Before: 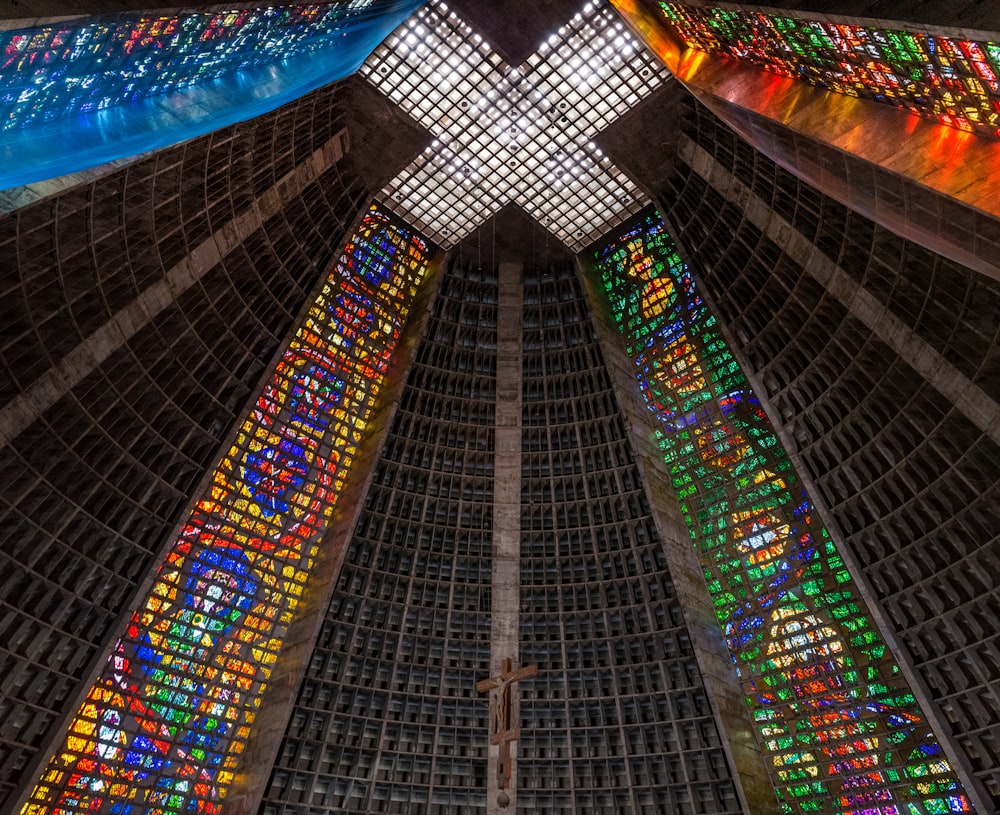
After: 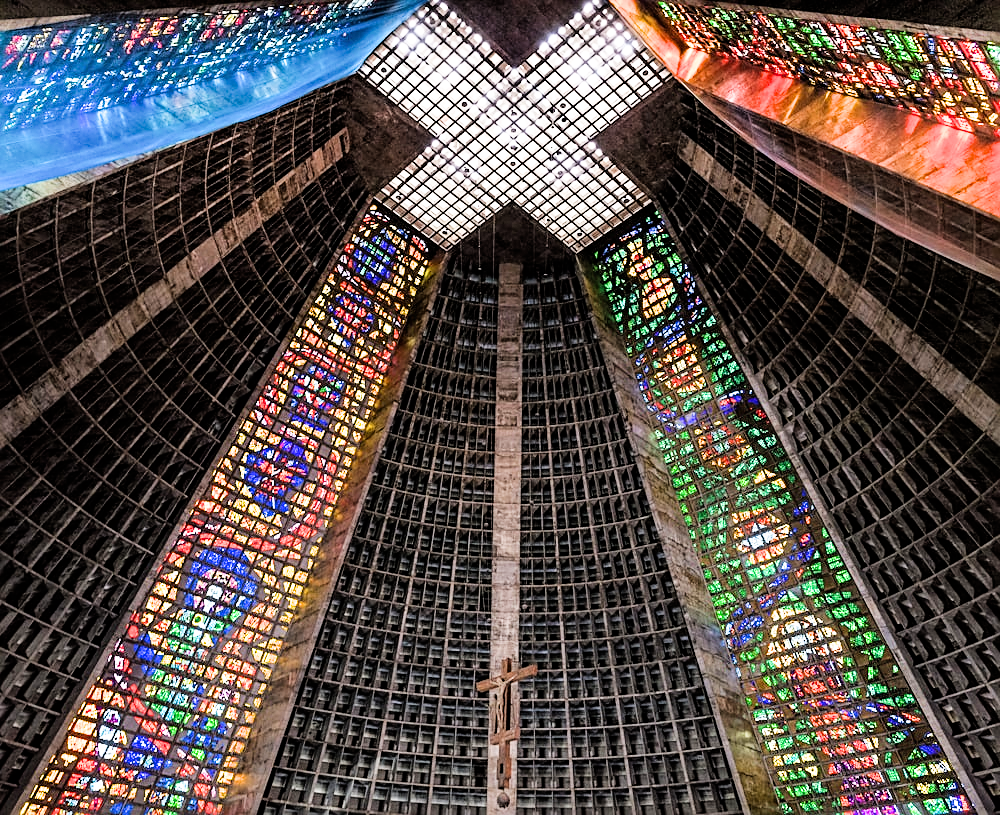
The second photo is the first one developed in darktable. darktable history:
sharpen: on, module defaults
filmic rgb: black relative exposure -5.11 EV, white relative exposure 3.99 EV, hardness 2.88, contrast 1.299, highlights saturation mix -28.53%
exposure: black level correction 0, exposure 1.689 EV, compensate highlight preservation false
